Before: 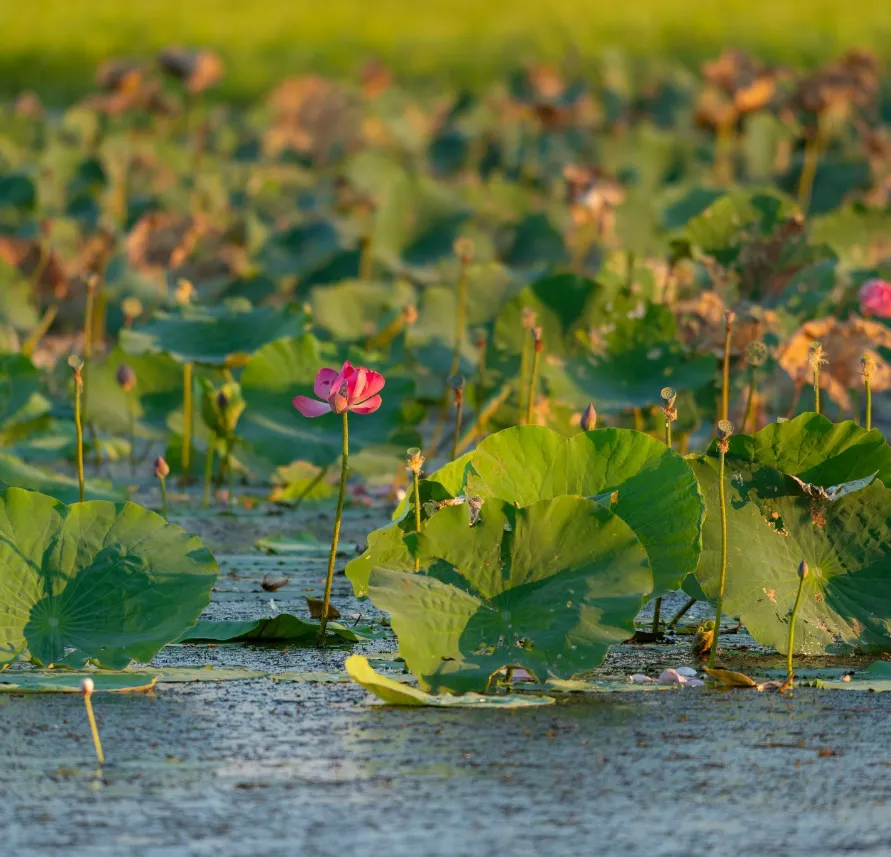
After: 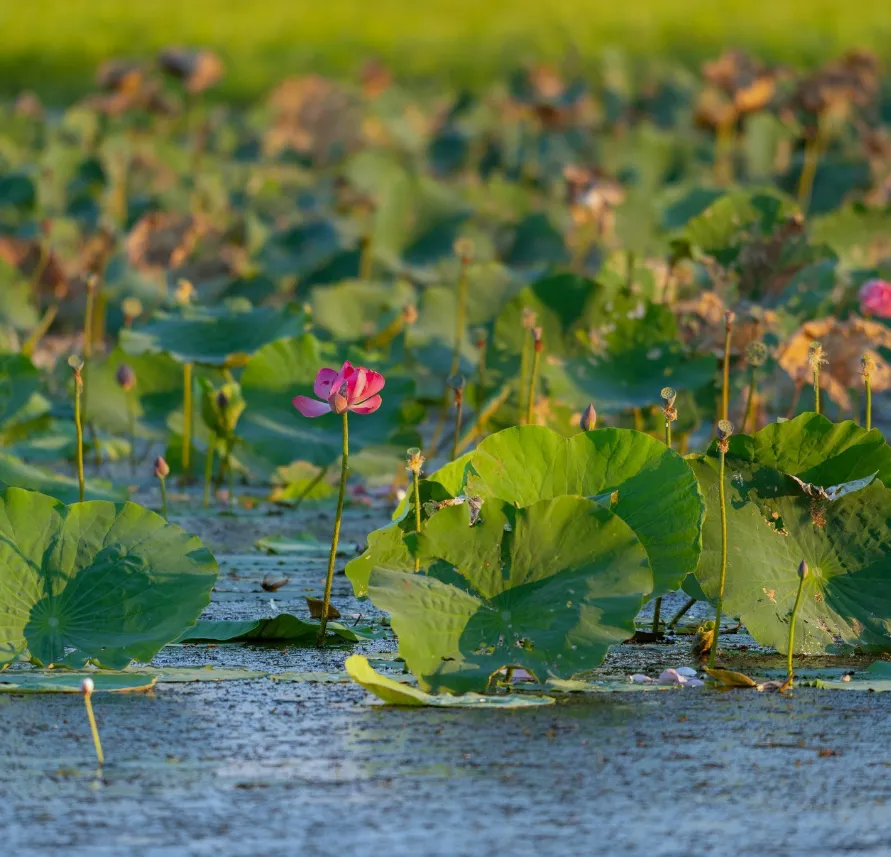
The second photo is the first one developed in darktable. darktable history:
white balance: red 0.931, blue 1.11
